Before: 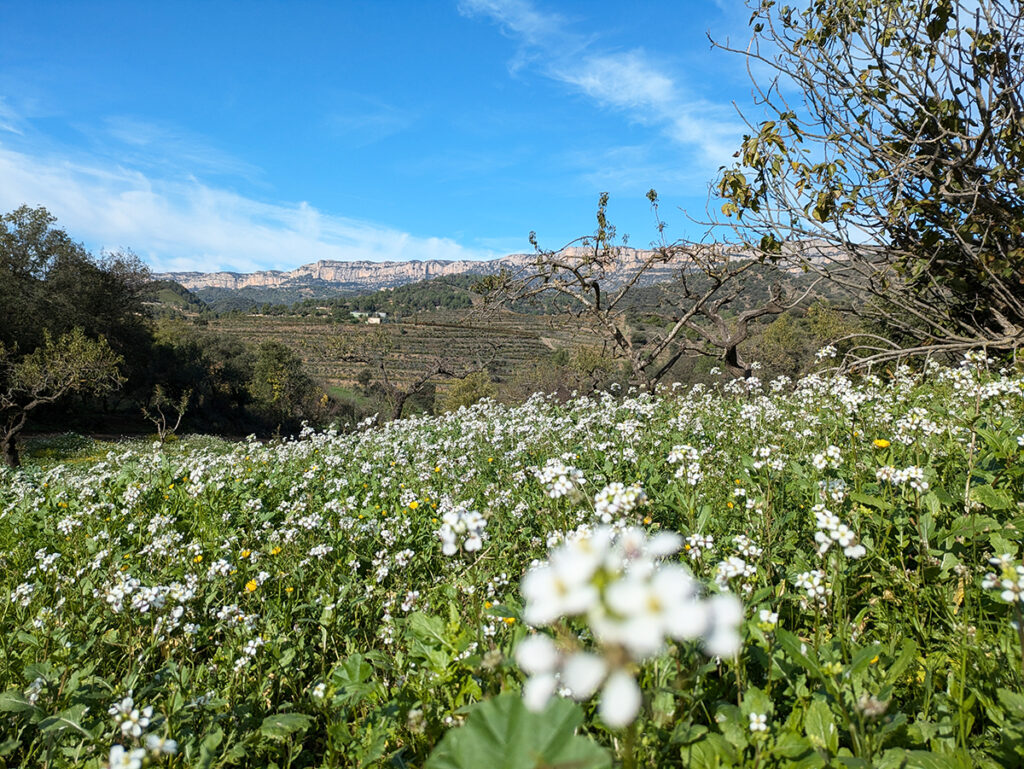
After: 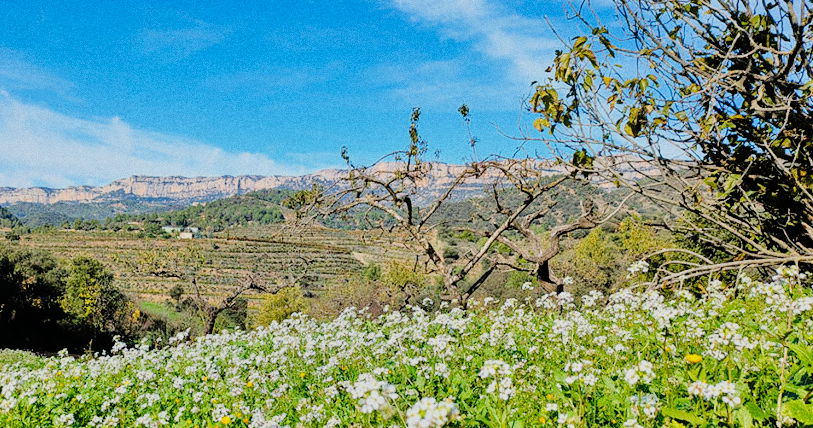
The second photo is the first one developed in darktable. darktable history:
crop: left 18.38%, top 11.092%, right 2.134%, bottom 33.217%
tone equalizer: -7 EV 0.15 EV, -6 EV 0.6 EV, -5 EV 1.15 EV, -4 EV 1.33 EV, -3 EV 1.15 EV, -2 EV 0.6 EV, -1 EV 0.15 EV, mask exposure compensation -0.5 EV
filmic rgb: black relative exposure -7.15 EV, white relative exposure 5.36 EV, hardness 3.02, color science v6 (2022)
white balance: emerald 1
color balance: contrast 8.5%, output saturation 105%
tone curve: curves: ch0 [(0, 0) (0.003, 0.007) (0.011, 0.009) (0.025, 0.014) (0.044, 0.022) (0.069, 0.029) (0.1, 0.037) (0.136, 0.052) (0.177, 0.083) (0.224, 0.121) (0.277, 0.177) (0.335, 0.258) (0.399, 0.351) (0.468, 0.454) (0.543, 0.557) (0.623, 0.654) (0.709, 0.744) (0.801, 0.825) (0.898, 0.909) (1, 1)], preserve colors none
grain: on, module defaults
